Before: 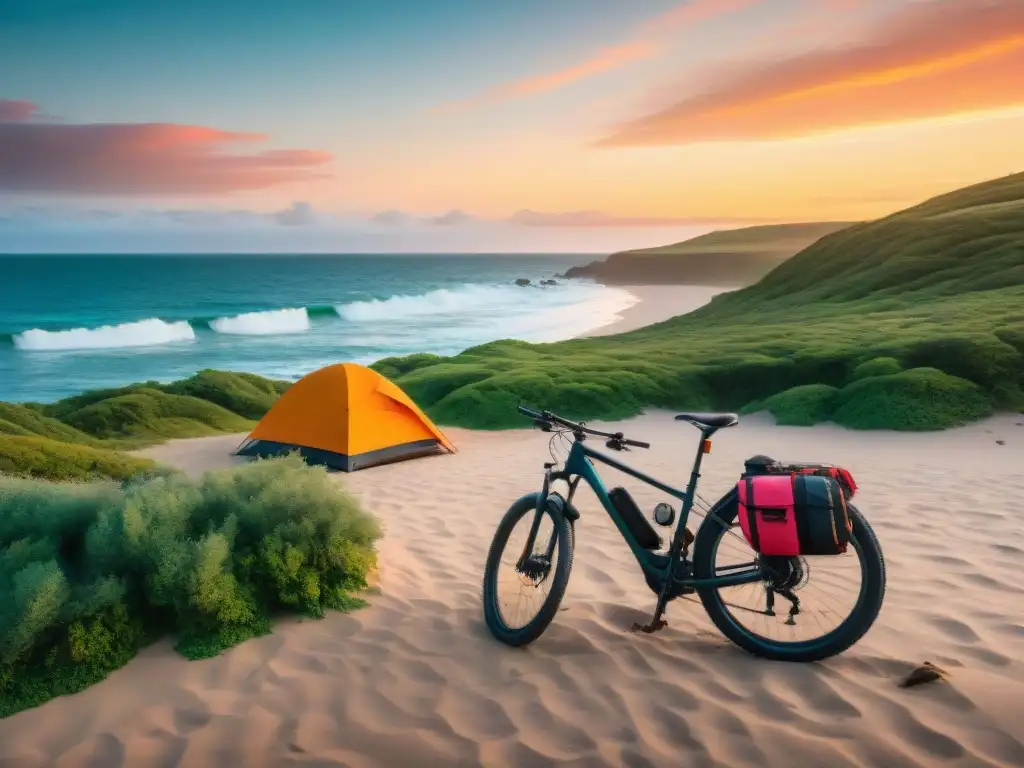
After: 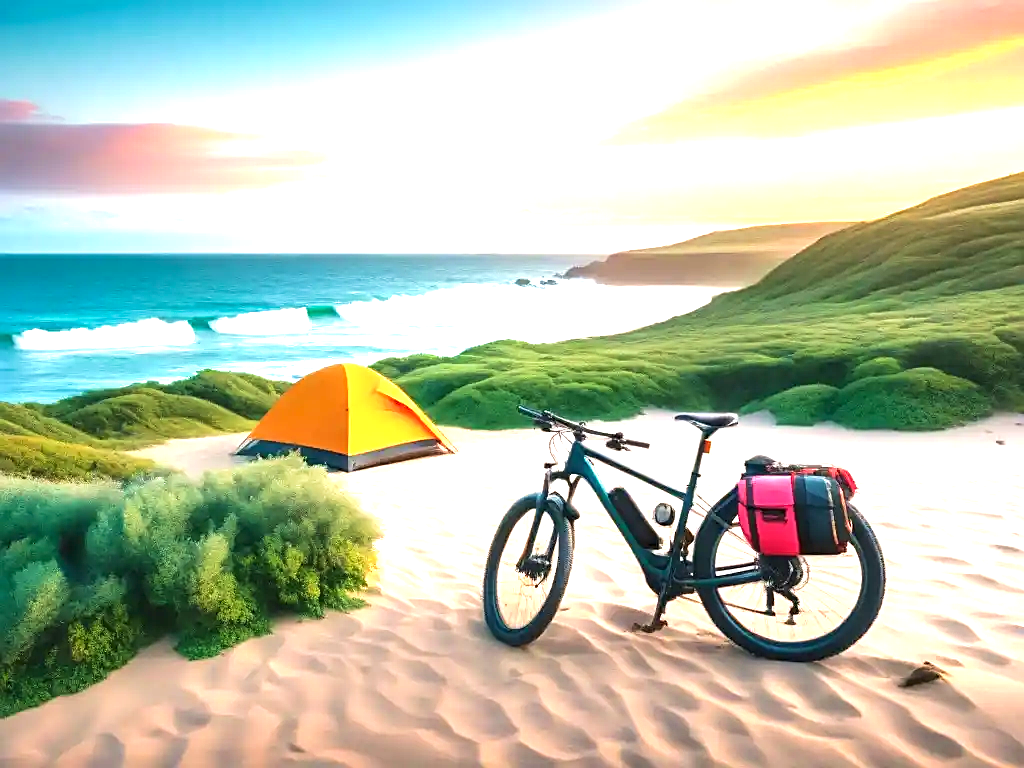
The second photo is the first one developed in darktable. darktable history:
exposure: black level correction 0, exposure 1.472 EV, compensate exposure bias true, compensate highlight preservation false
sharpen: on, module defaults
velvia: strength 15.37%
